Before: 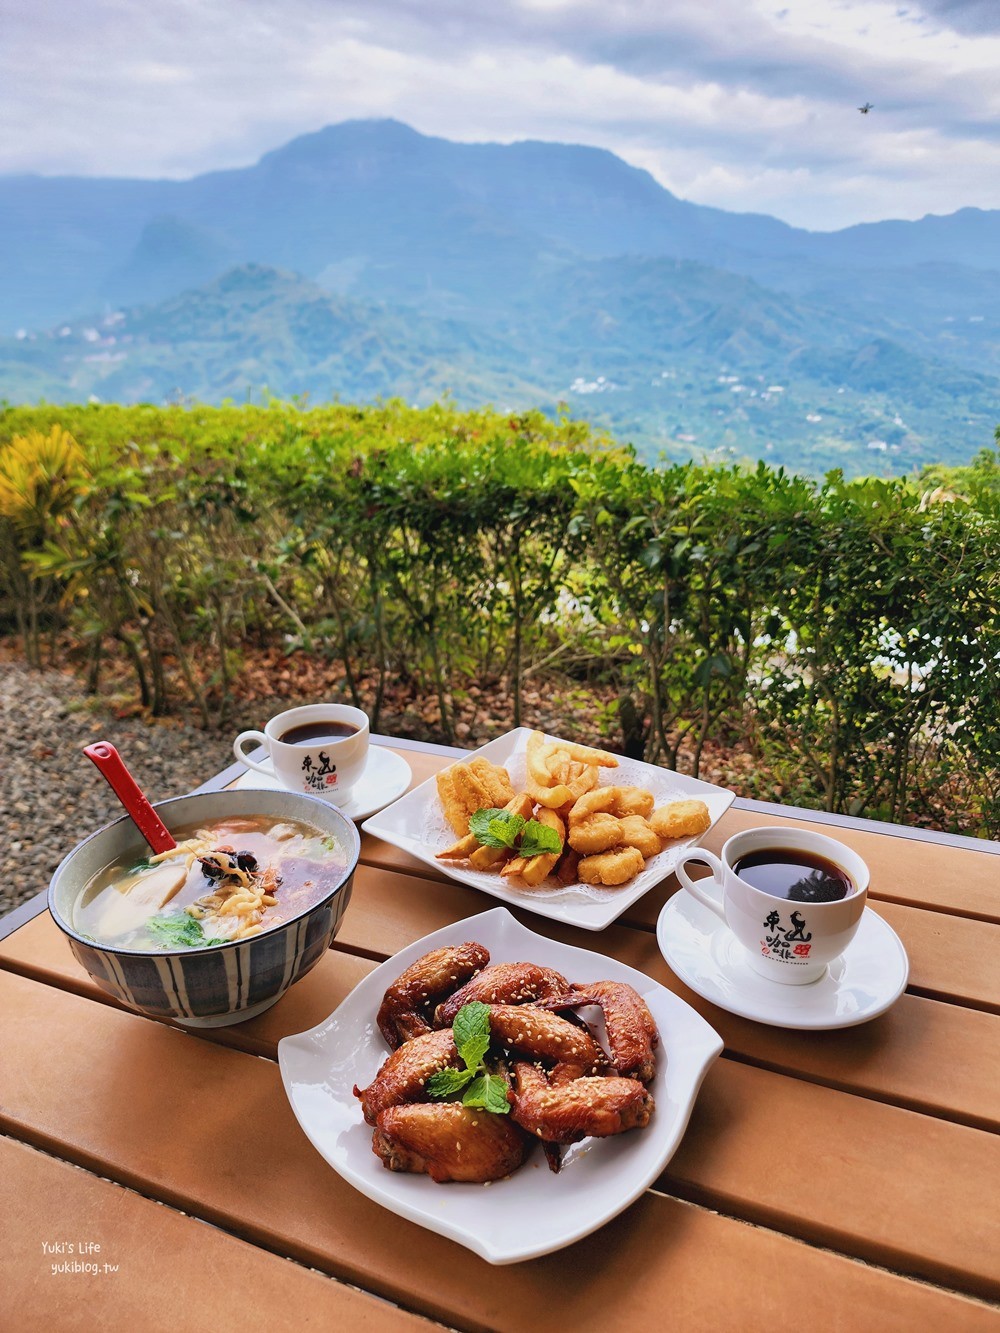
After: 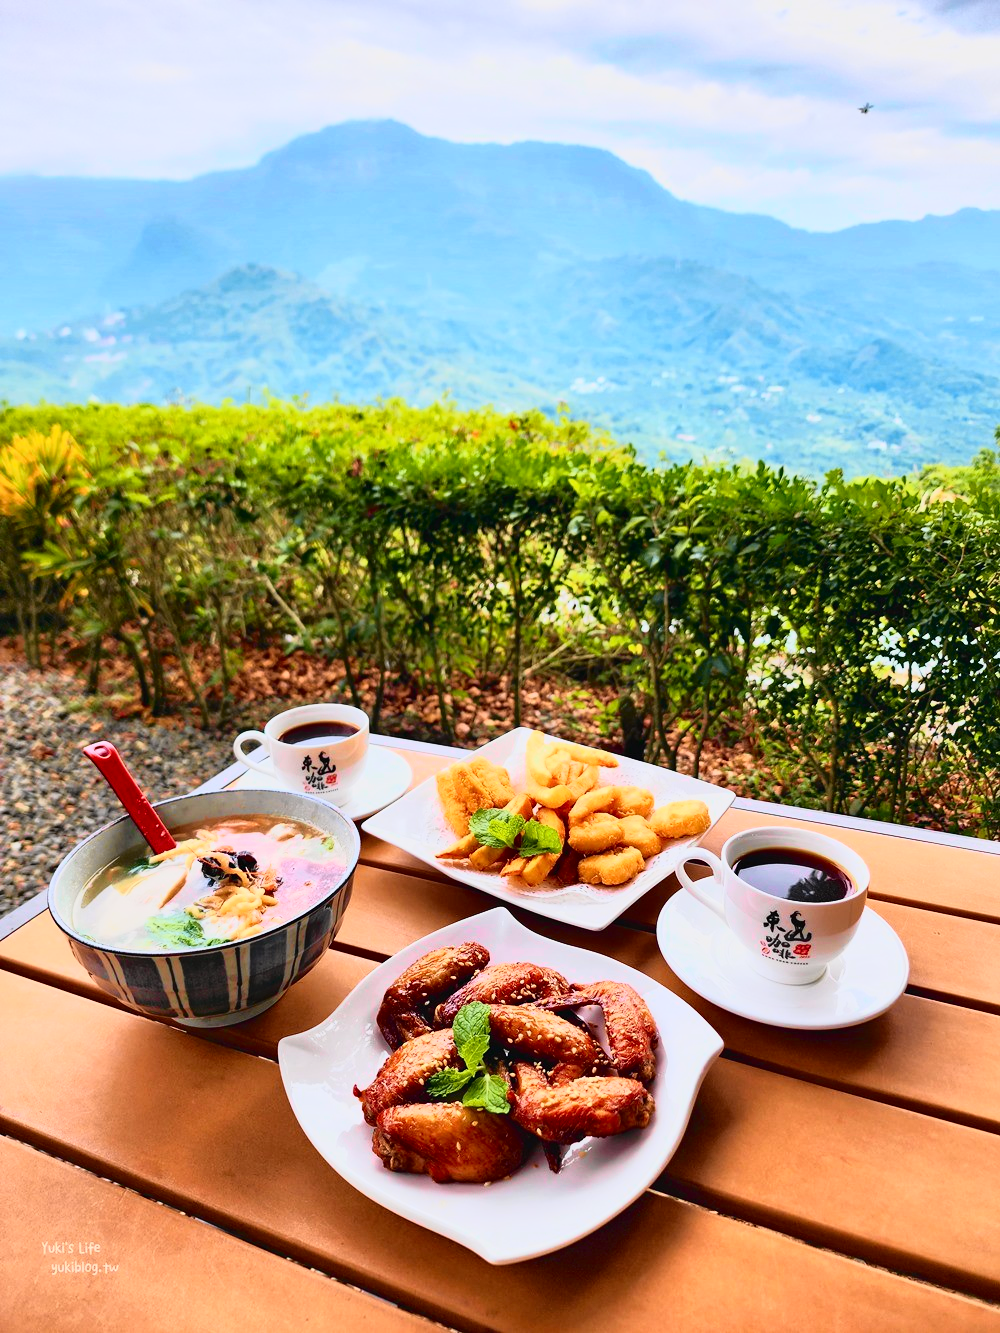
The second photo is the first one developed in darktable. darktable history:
tone curve: curves: ch0 [(0, 0) (0.046, 0.031) (0.163, 0.114) (0.391, 0.432) (0.488, 0.561) (0.695, 0.839) (0.785, 0.904) (1, 0.965)]; ch1 [(0, 0) (0.248, 0.252) (0.427, 0.412) (0.482, 0.462) (0.499, 0.499) (0.518, 0.518) (0.535, 0.577) (0.585, 0.623) (0.679, 0.743) (0.788, 0.809) (1, 1)]; ch2 [(0, 0) (0.313, 0.262) (0.427, 0.417) (0.473, 0.47) (0.503, 0.503) (0.523, 0.515) (0.557, 0.596) (0.598, 0.646) (0.708, 0.771) (1, 1)], color space Lab, independent channels, preserve colors none
